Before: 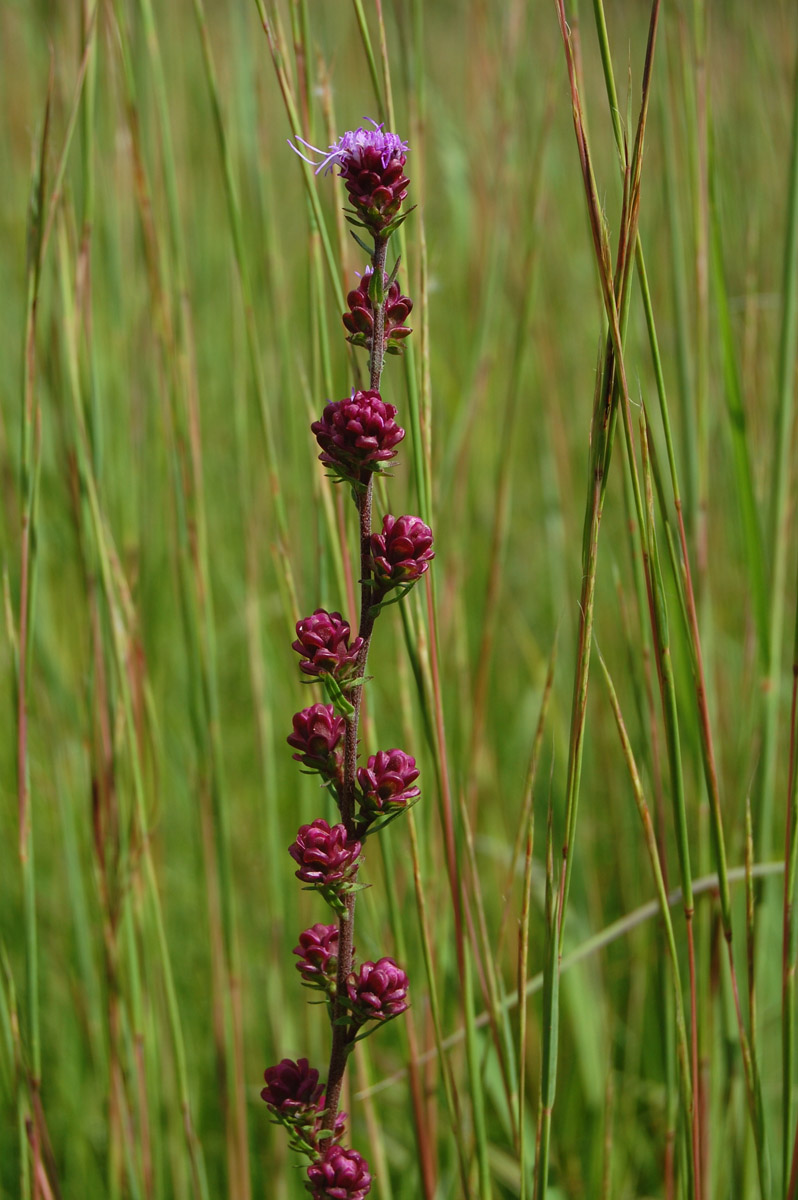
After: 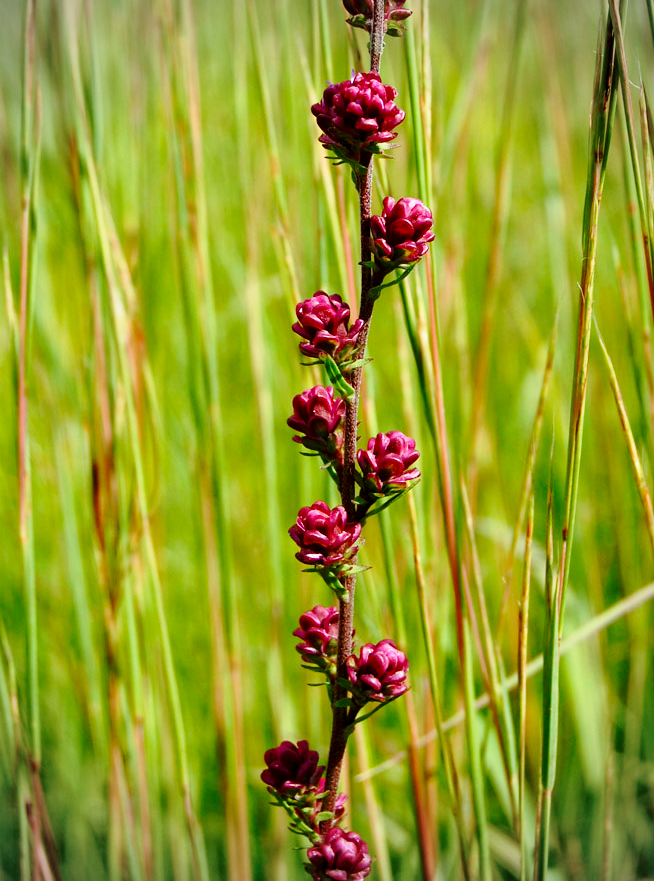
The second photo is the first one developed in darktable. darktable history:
crop: top 26.531%, right 17.959%
base curve: curves: ch0 [(0, 0) (0.028, 0.03) (0.121, 0.232) (0.46, 0.748) (0.859, 0.968) (1, 1)], preserve colors none
vignetting: on, module defaults
exposure: black level correction 0.003, exposure 0.383 EV, compensate highlight preservation false
